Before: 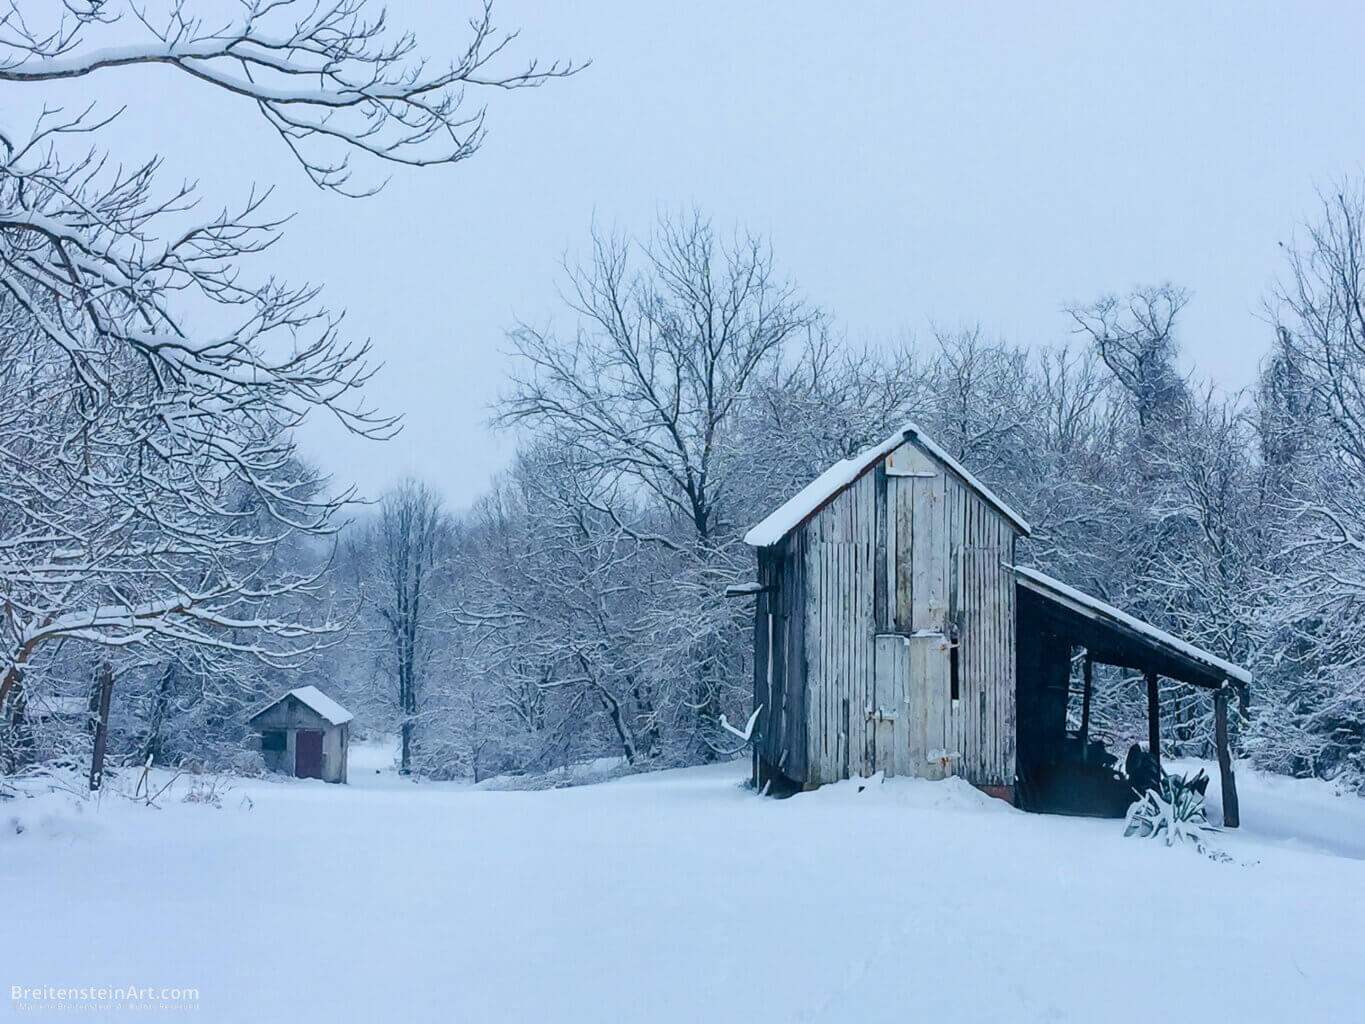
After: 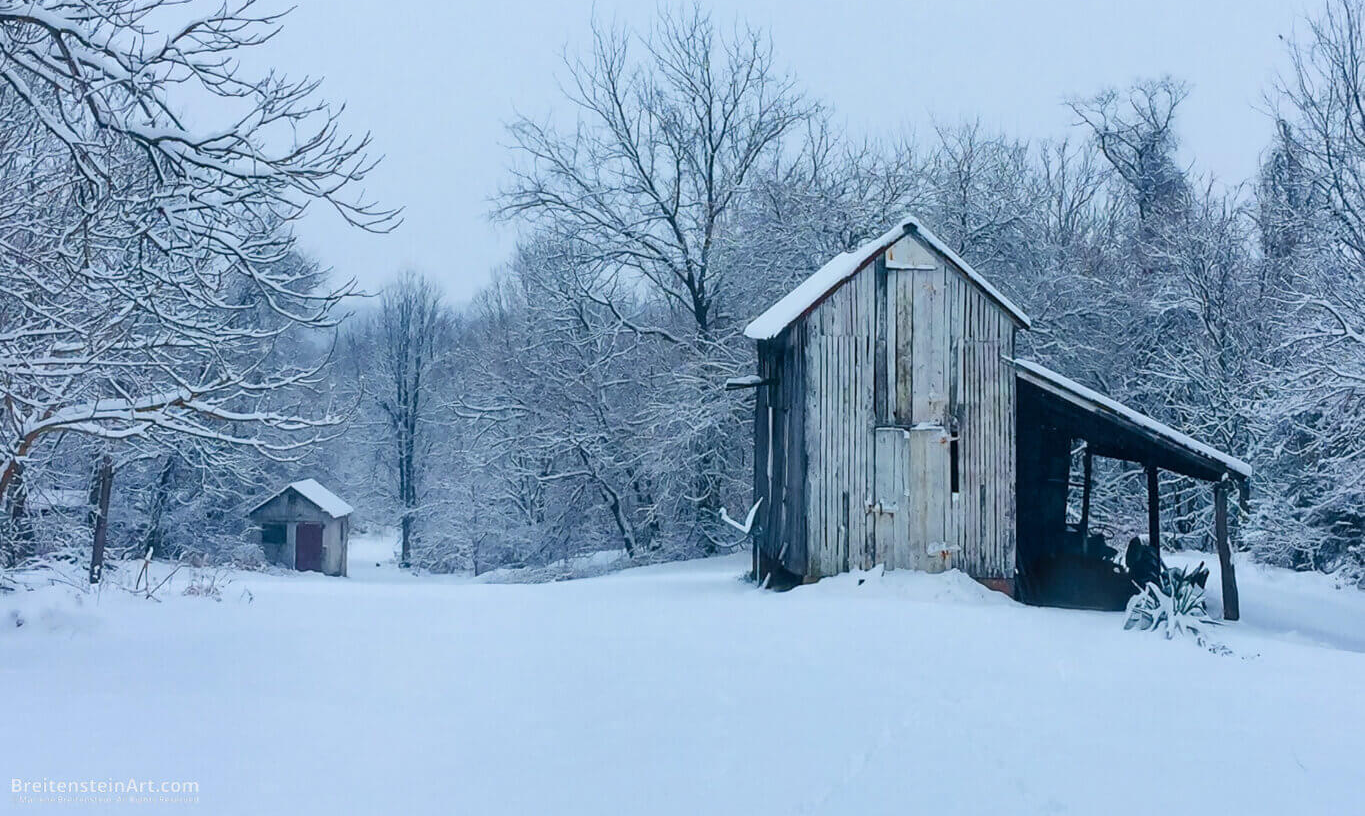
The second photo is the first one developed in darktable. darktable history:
crop and rotate: top 20.274%
